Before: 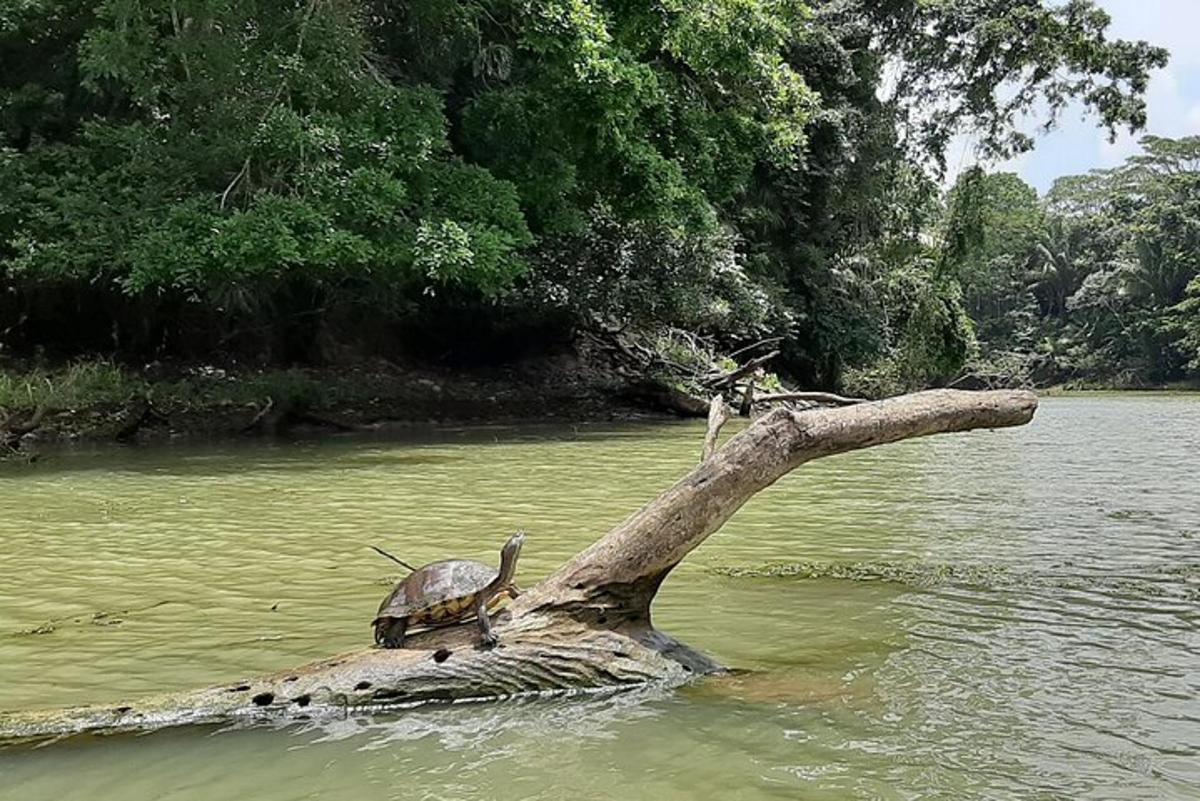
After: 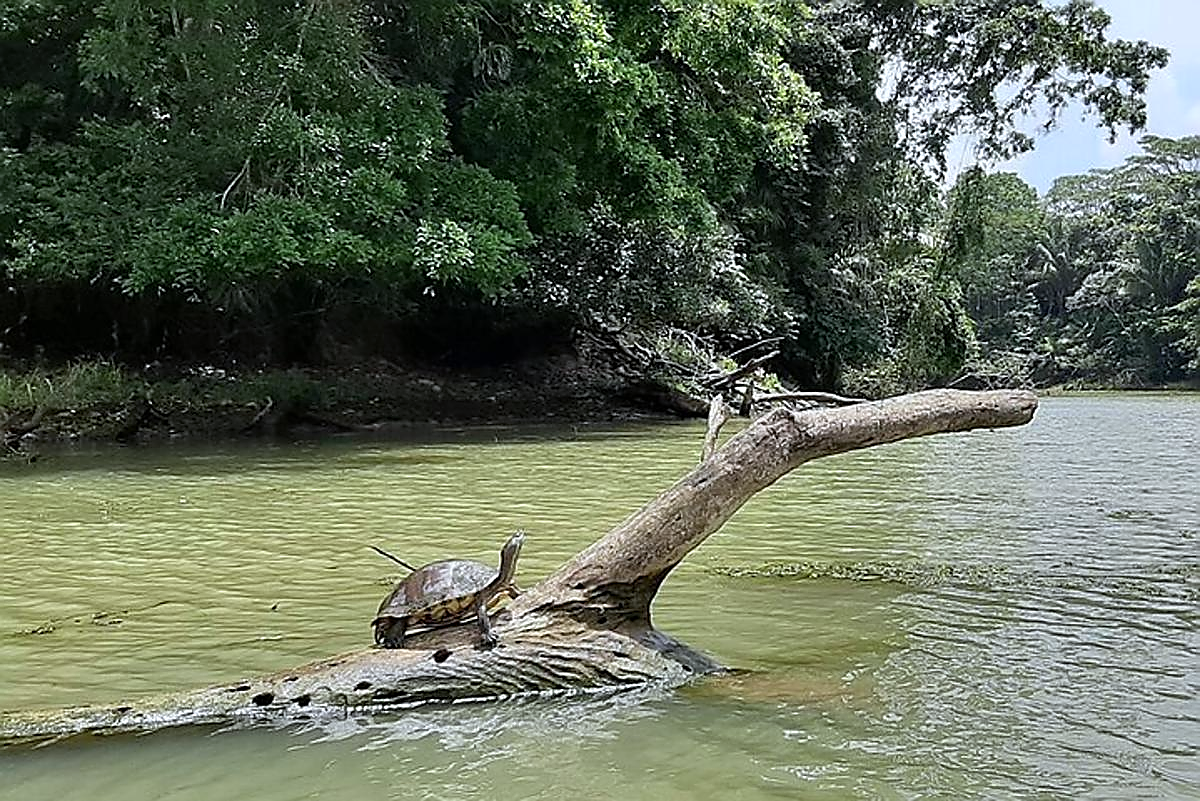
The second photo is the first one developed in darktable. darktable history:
white balance: red 0.967, blue 1.049
sharpen: radius 1.4, amount 1.25, threshold 0.7
